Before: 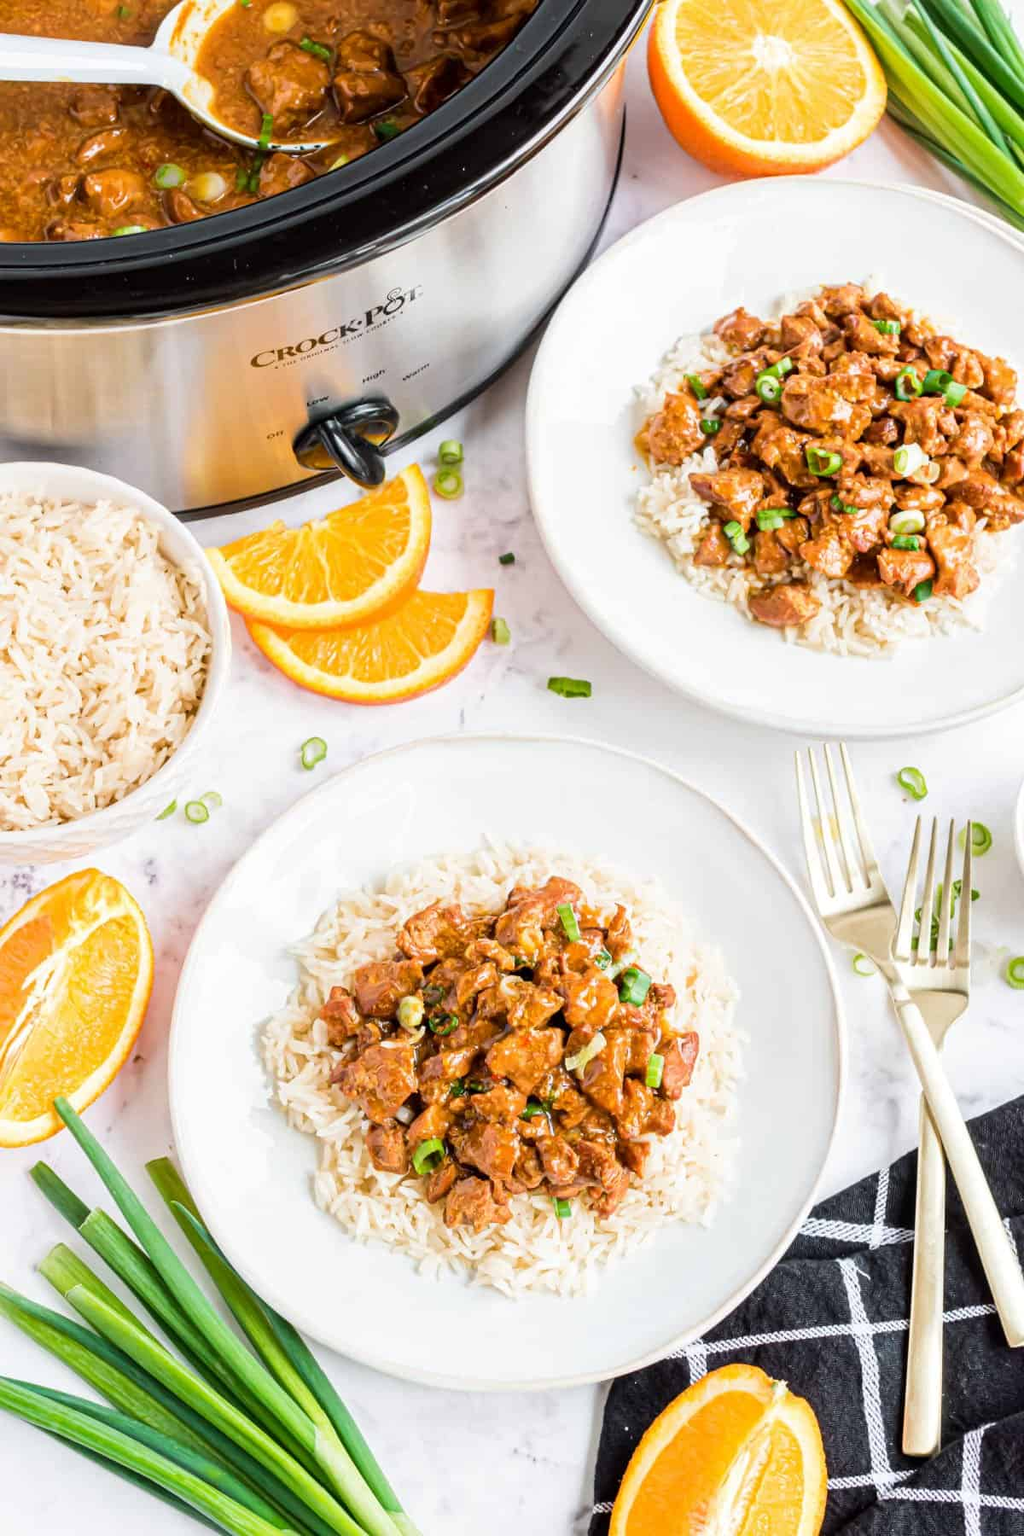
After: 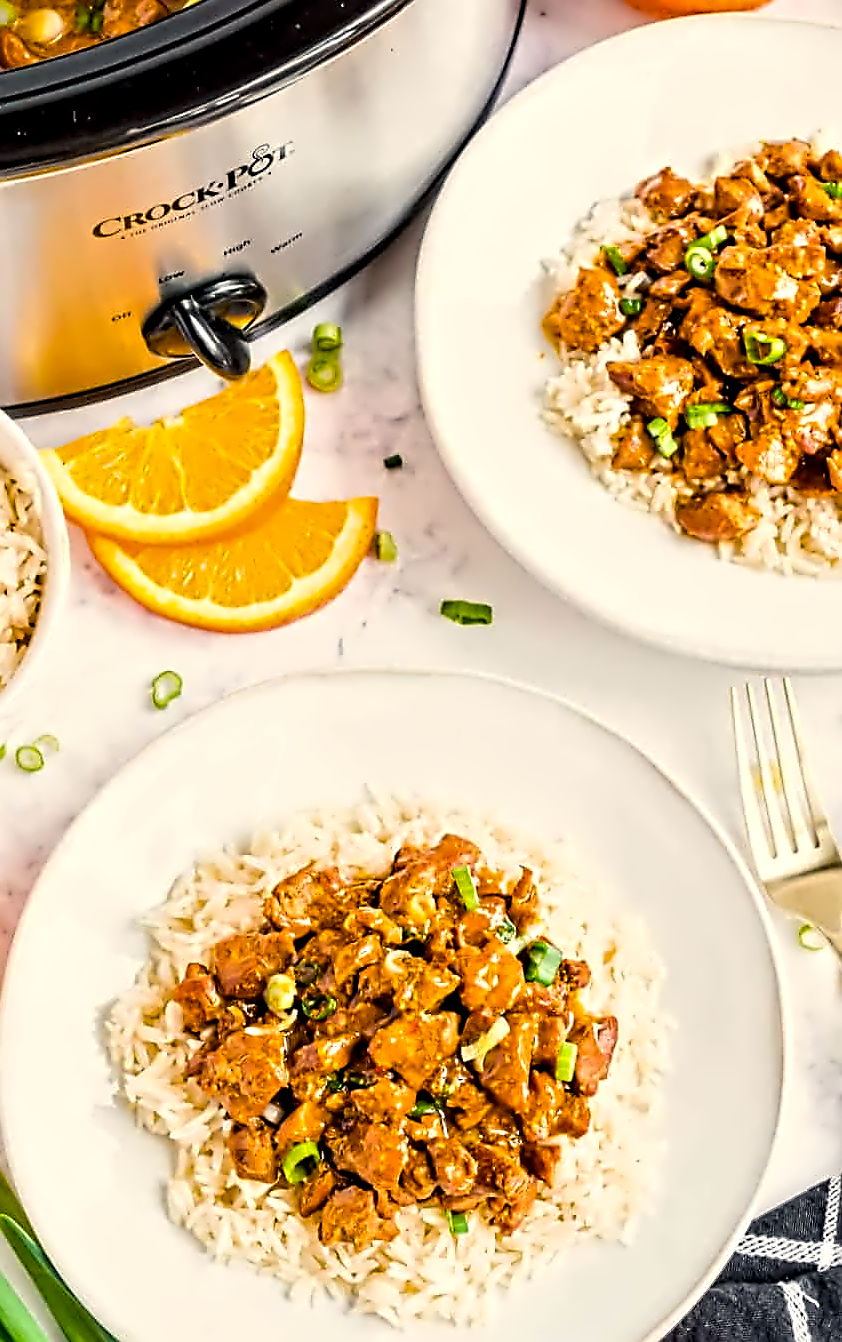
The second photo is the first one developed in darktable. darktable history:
crop and rotate: left 16.824%, top 10.75%, right 12.926%, bottom 14.662%
sharpen: on, module defaults
contrast equalizer: octaves 7, y [[0.5, 0.542, 0.583, 0.625, 0.667, 0.708], [0.5 ×6], [0.5 ×6], [0, 0.033, 0.067, 0.1, 0.133, 0.167], [0, 0.05, 0.1, 0.15, 0.2, 0.25]]
color balance rgb: highlights gain › chroma 3.039%, highlights gain › hue 76.14°, perceptual saturation grading › global saturation 25.504%, global vibrance 9.377%
